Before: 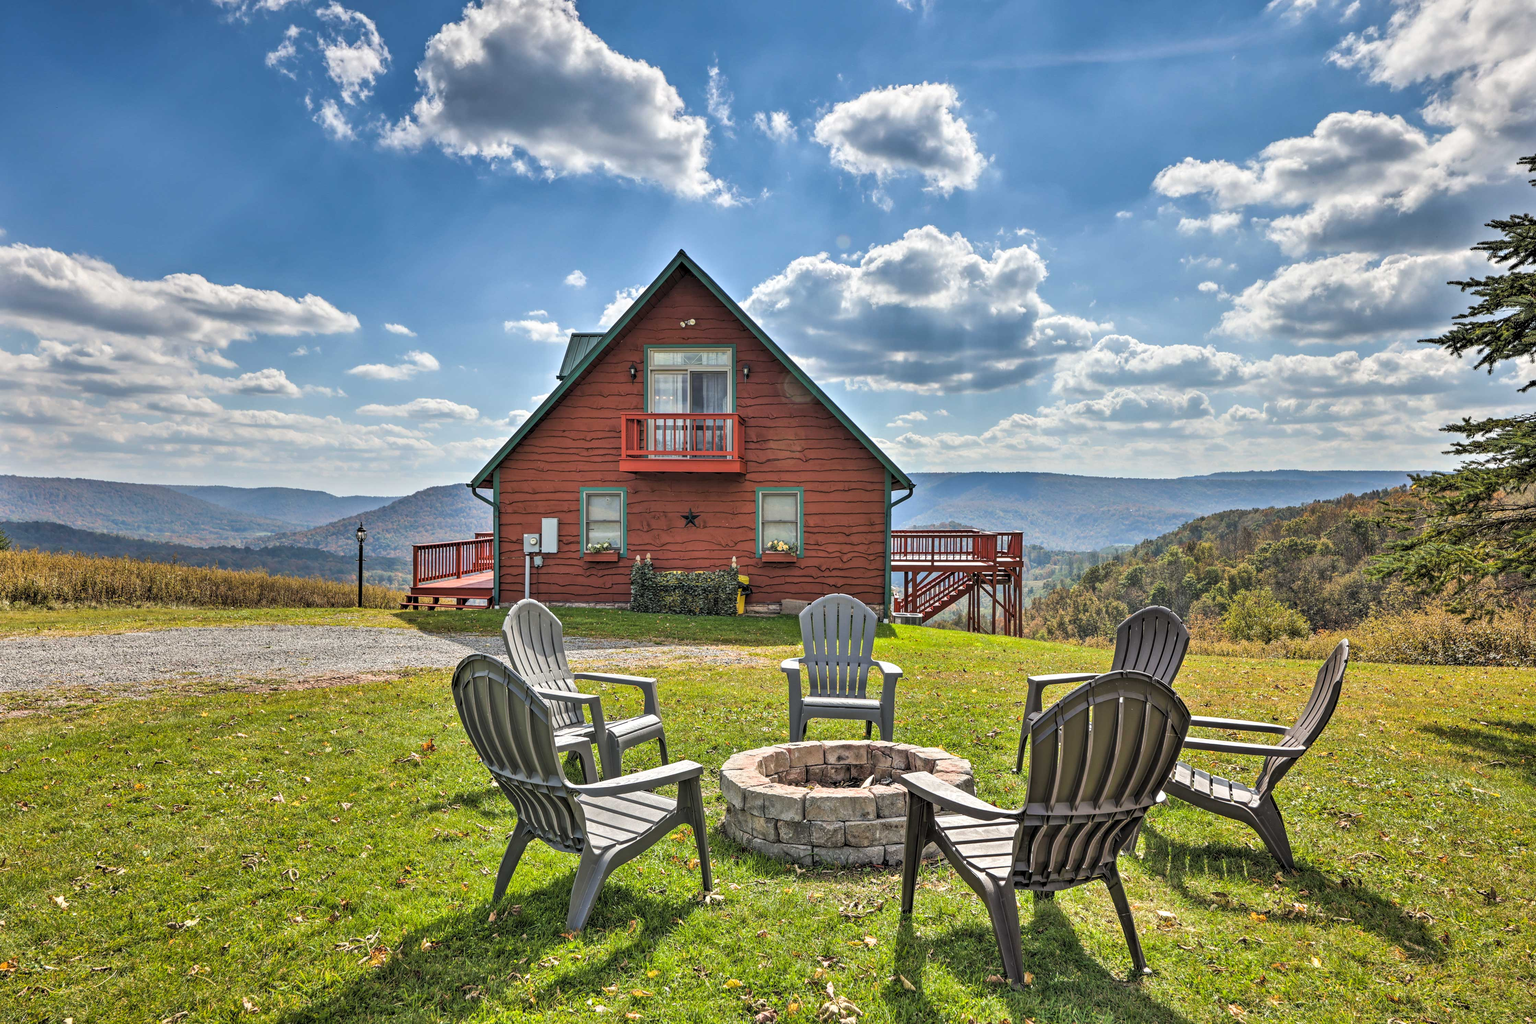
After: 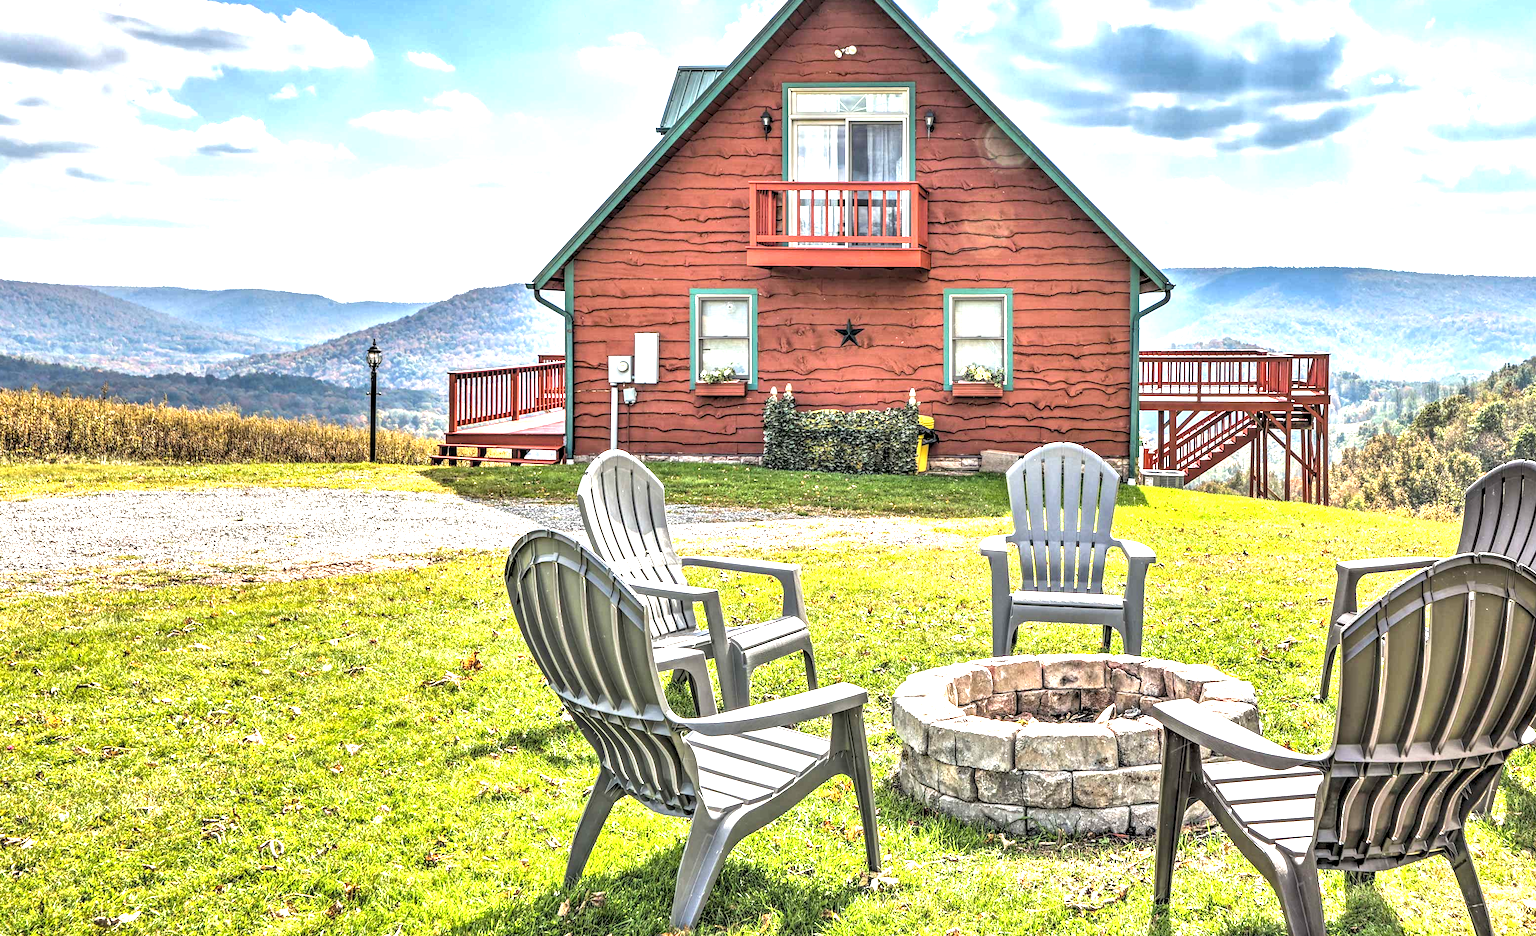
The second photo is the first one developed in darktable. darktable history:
exposure: black level correction 0, exposure 1.44 EV, compensate highlight preservation false
crop: left 6.677%, top 28.077%, right 24.055%, bottom 8.549%
local contrast: highlights 21%, detail 150%
